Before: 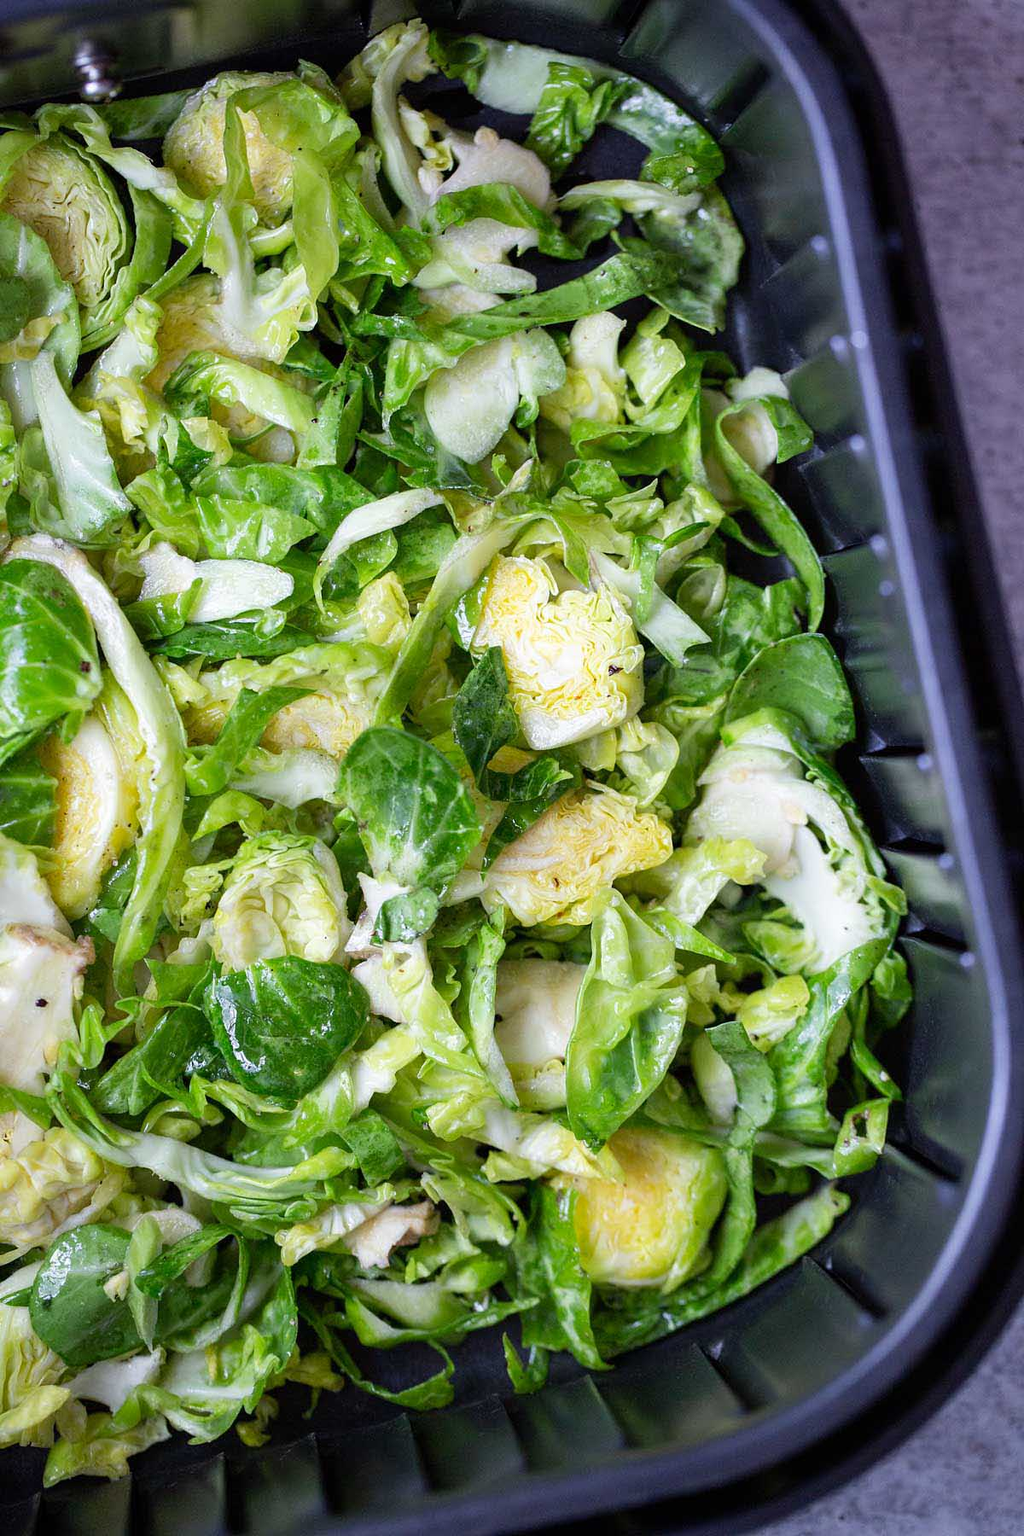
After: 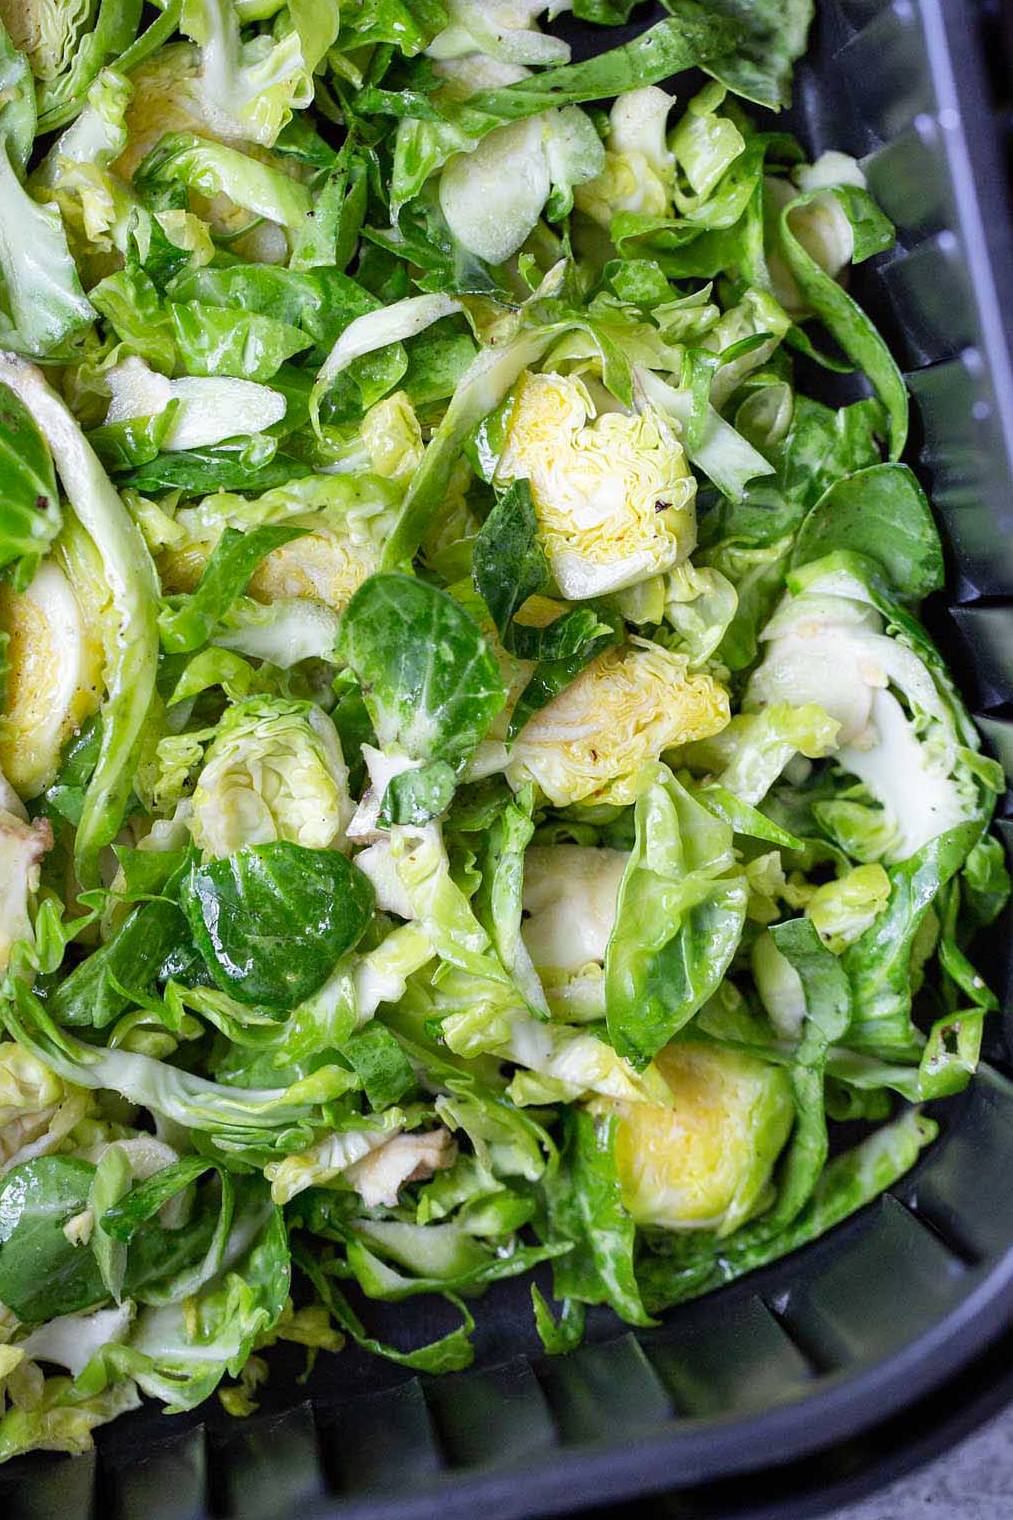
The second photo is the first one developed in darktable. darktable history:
crop and rotate: left 4.842%, top 15.51%, right 10.668%
shadows and highlights: radius 264.75, soften with gaussian
